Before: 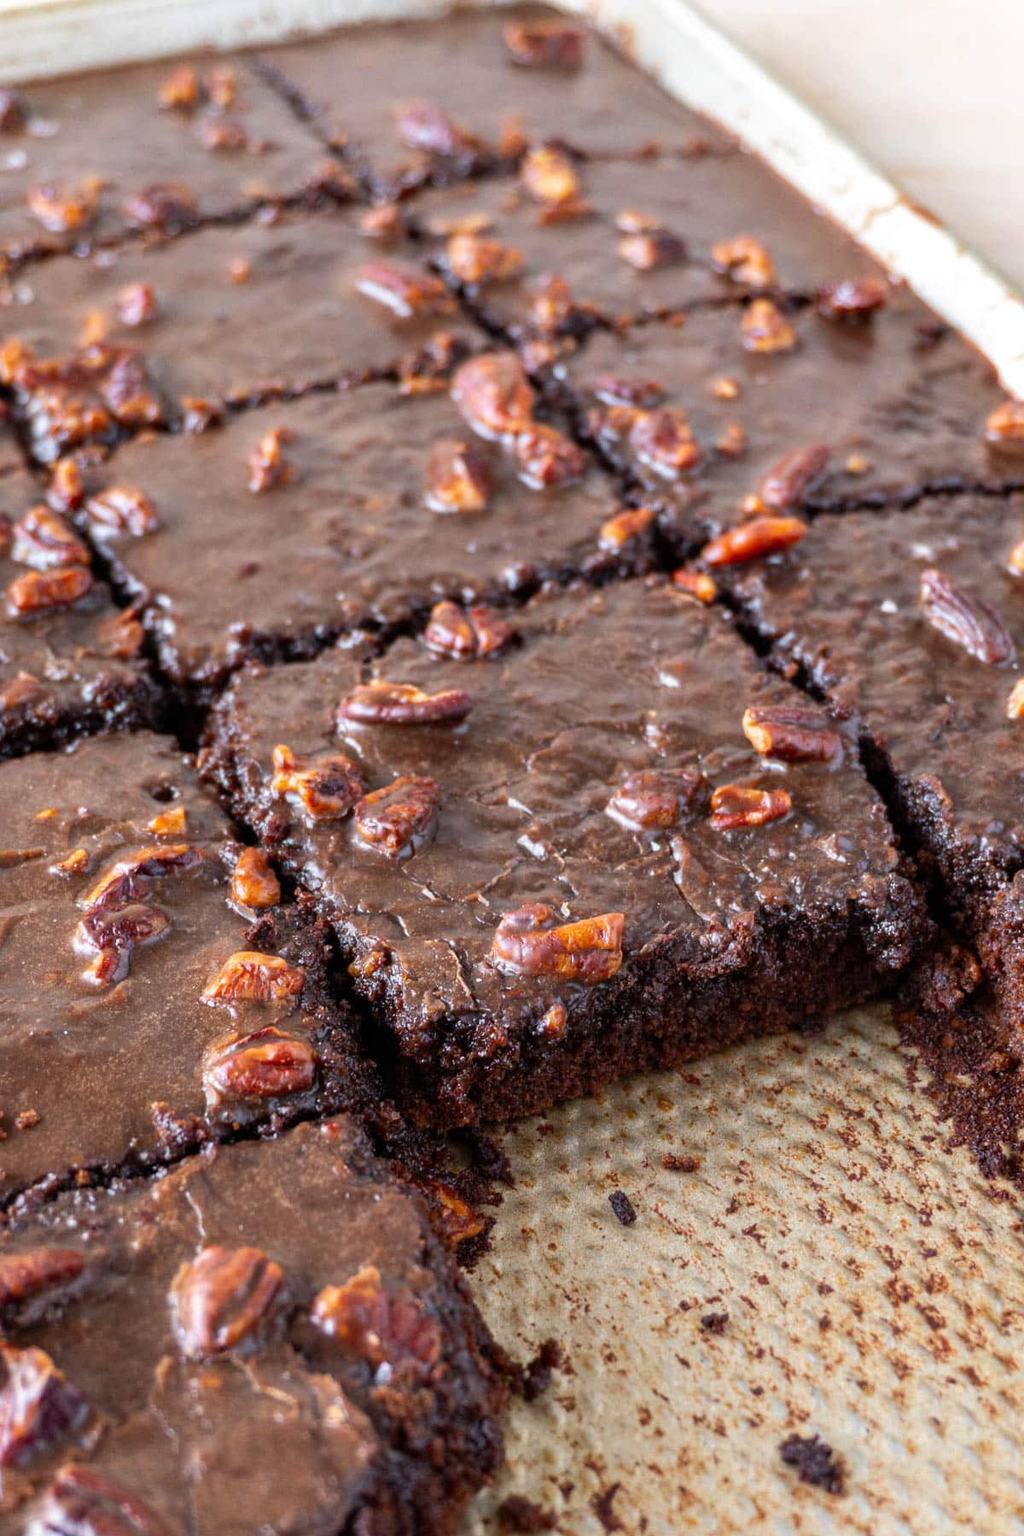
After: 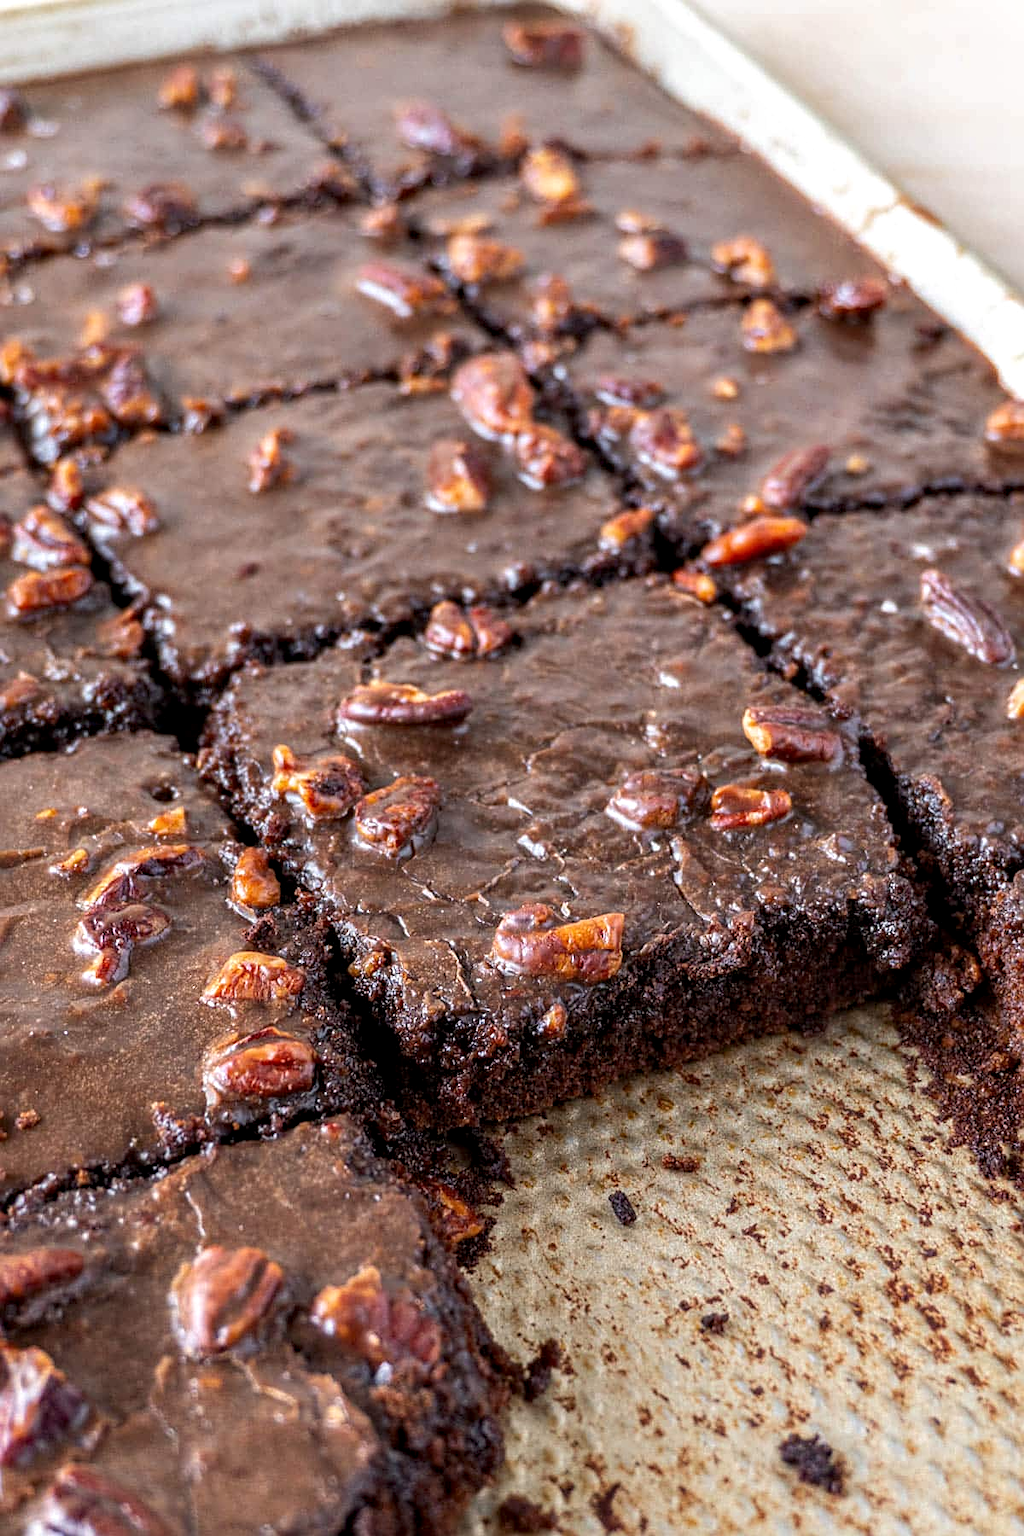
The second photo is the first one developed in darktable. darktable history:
color calibration: illuminant same as pipeline (D50), x 0.347, y 0.358, temperature 4993.72 K
local contrast: on, module defaults
sharpen: on, module defaults
